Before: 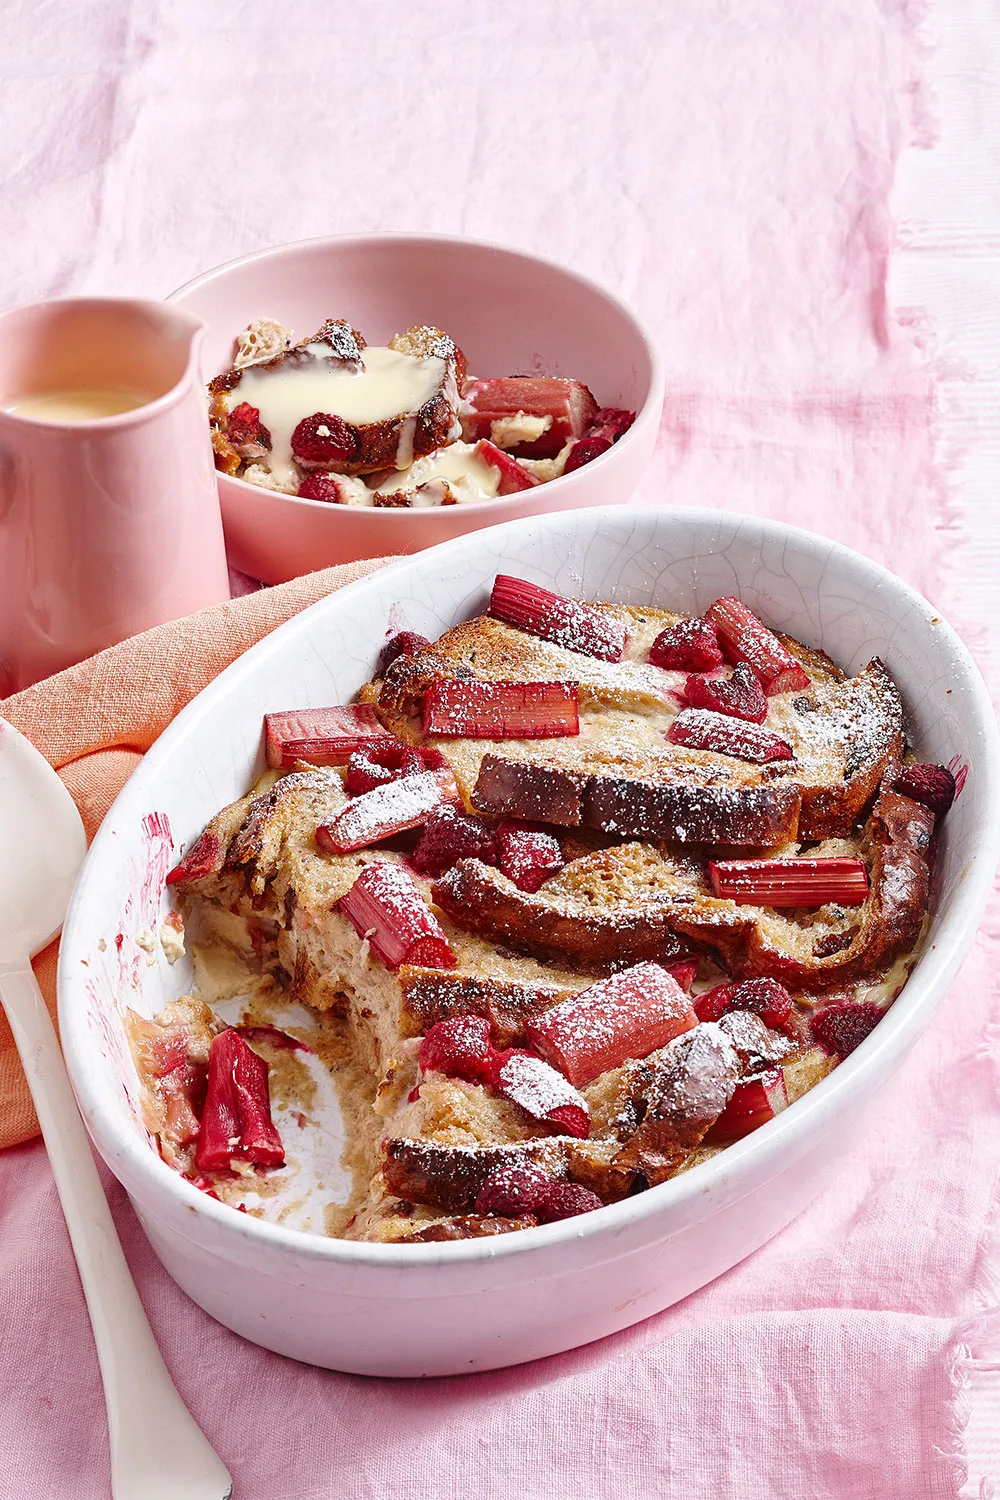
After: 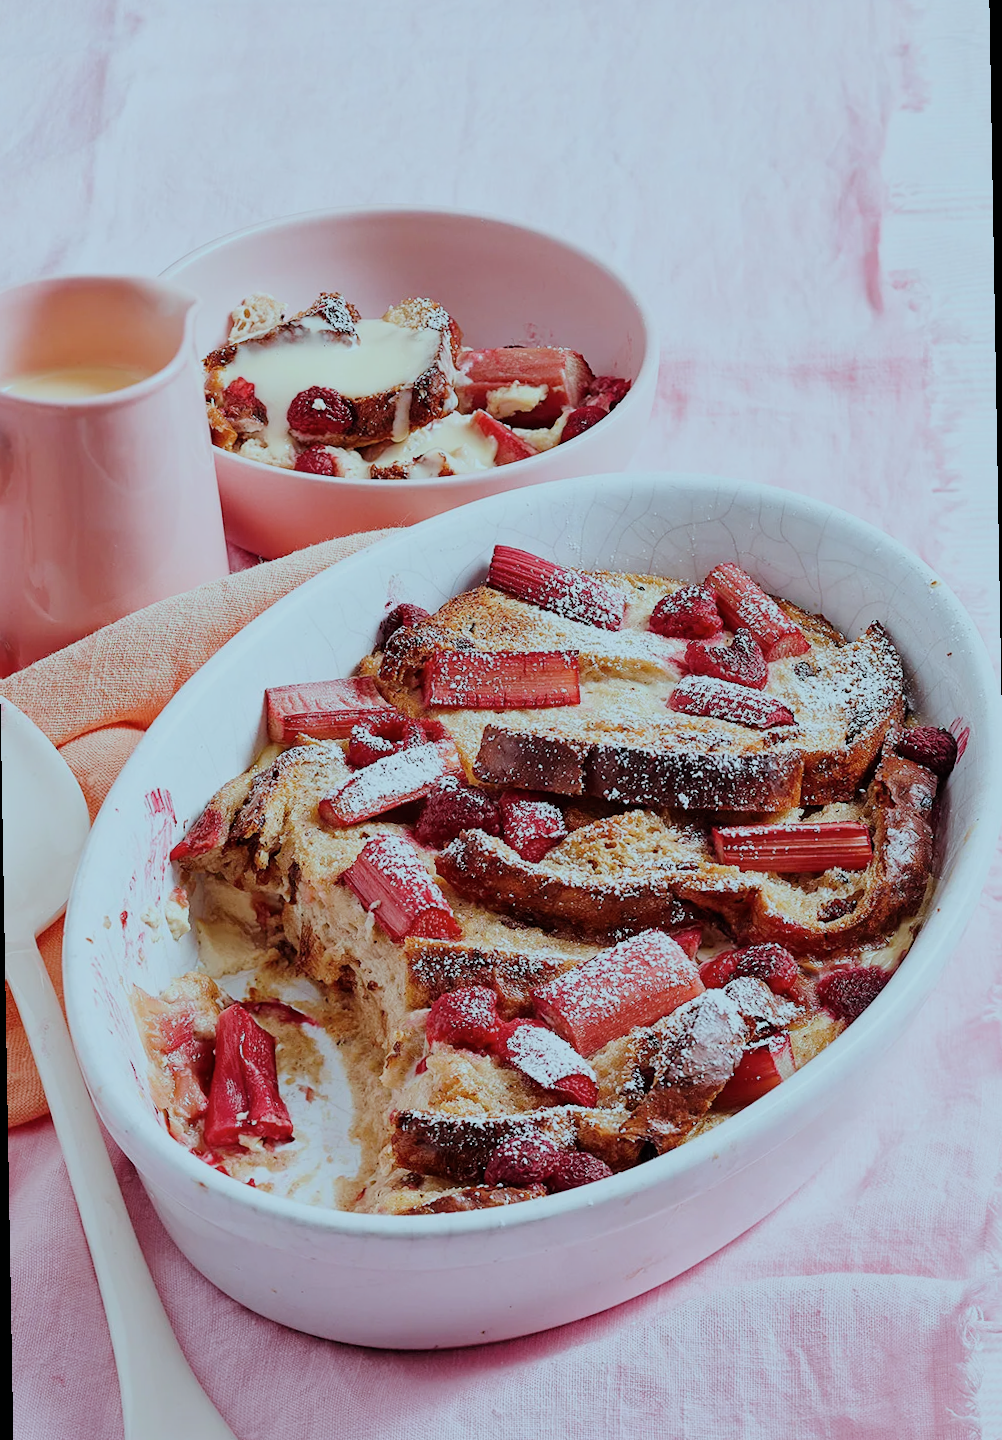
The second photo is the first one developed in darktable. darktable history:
color correction: highlights a* -10.04, highlights b* -10.37
rotate and perspective: rotation -1°, crop left 0.011, crop right 0.989, crop top 0.025, crop bottom 0.975
filmic rgb: black relative exposure -7.32 EV, white relative exposure 5.09 EV, hardness 3.2
